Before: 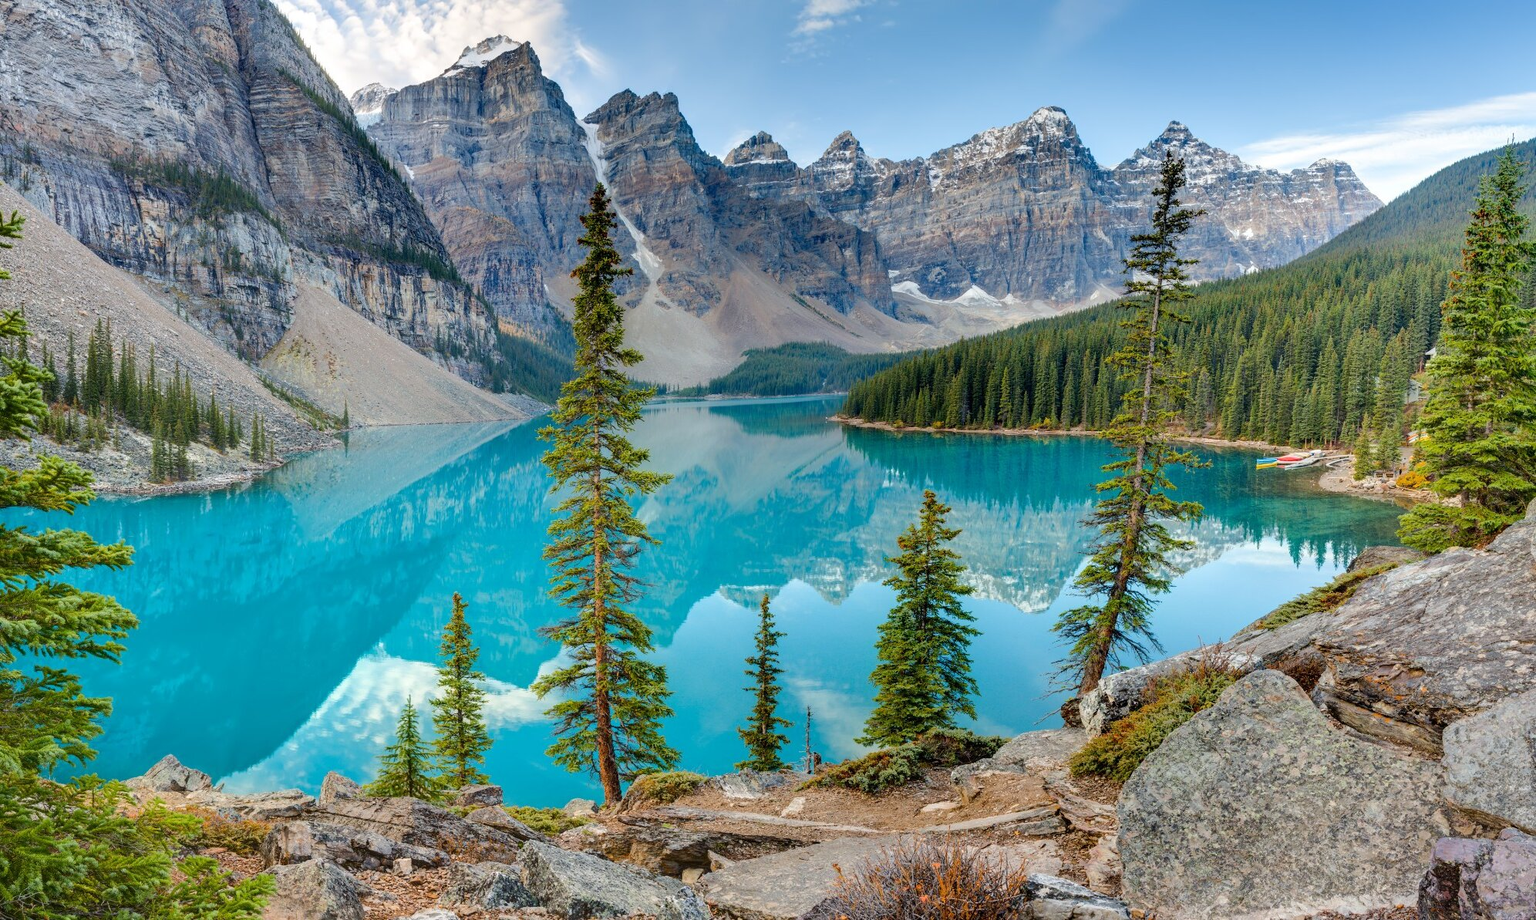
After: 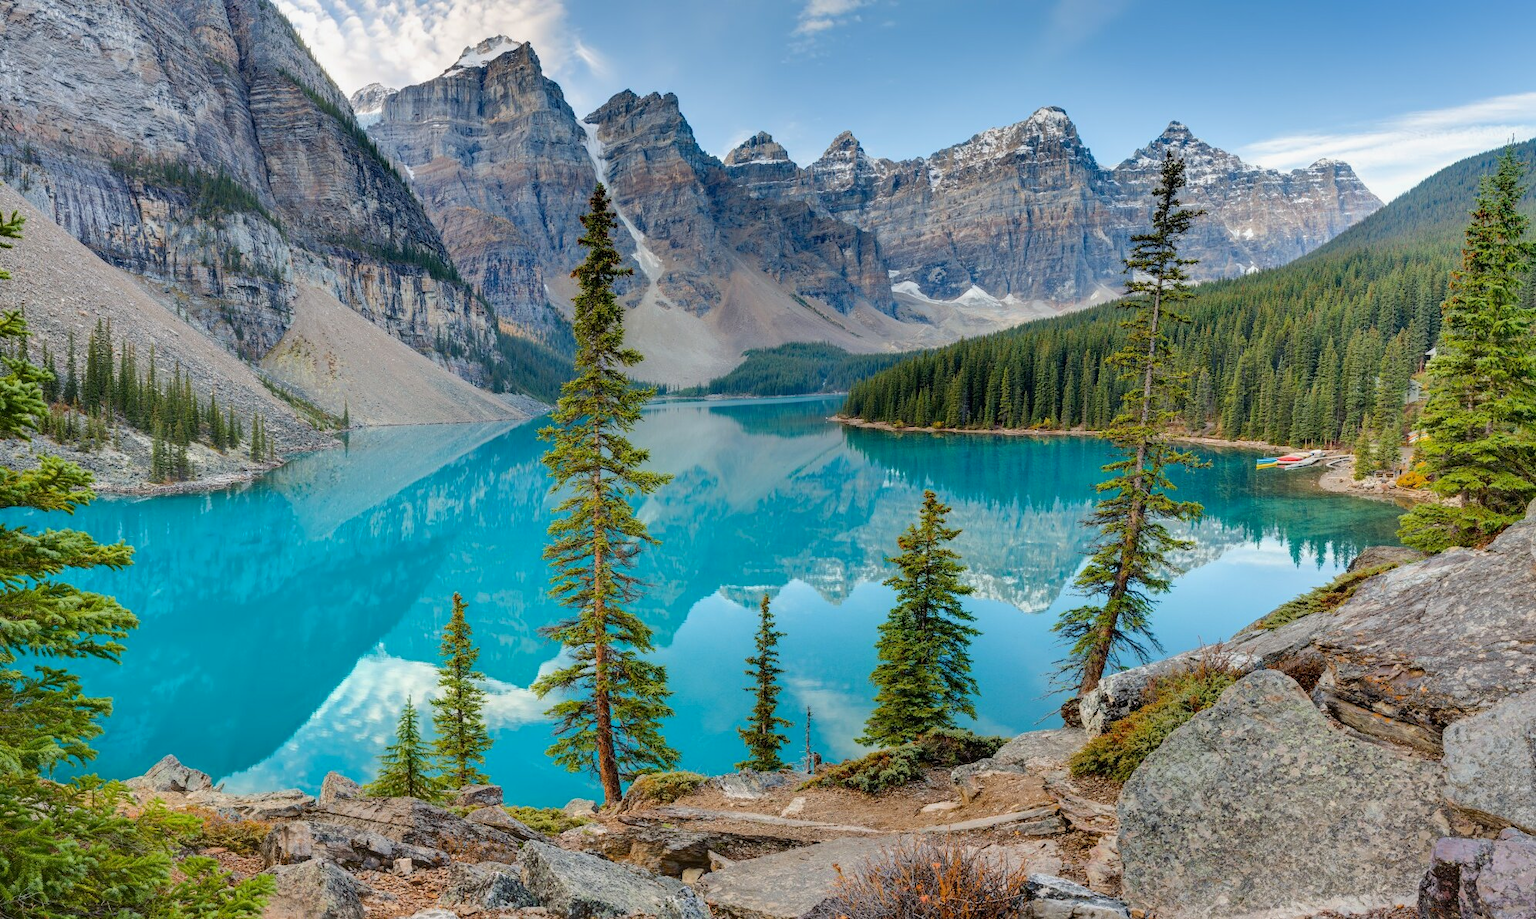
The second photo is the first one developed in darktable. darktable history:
shadows and highlights: shadows -20.02, white point adjustment -2.17, highlights -34.91
